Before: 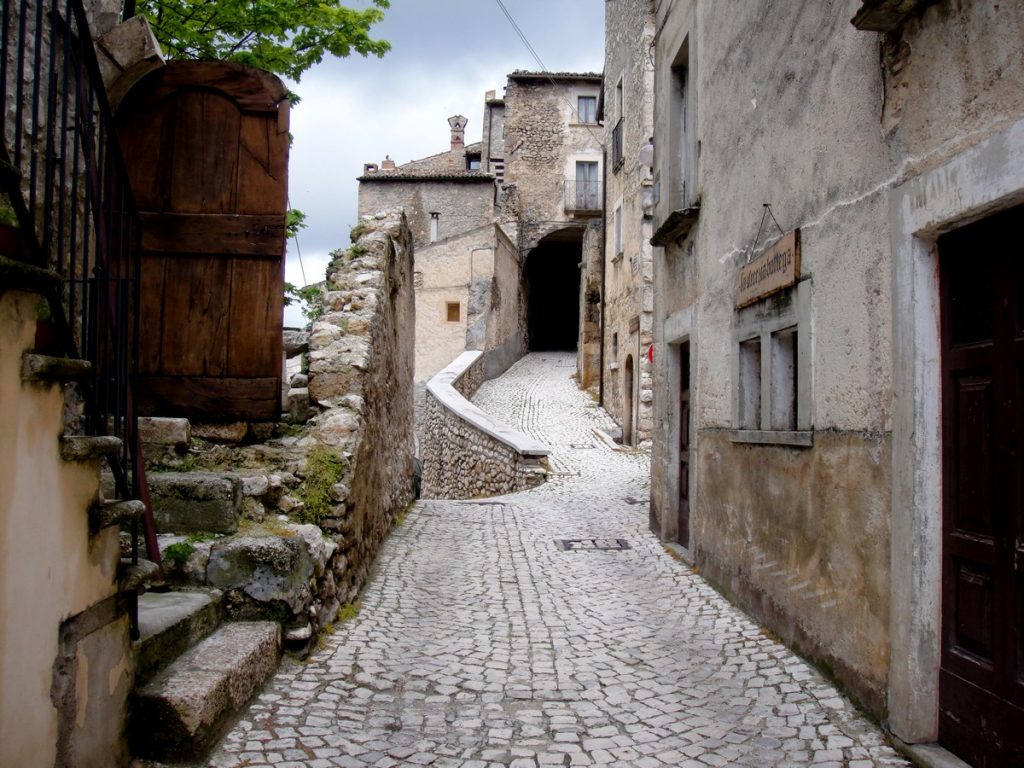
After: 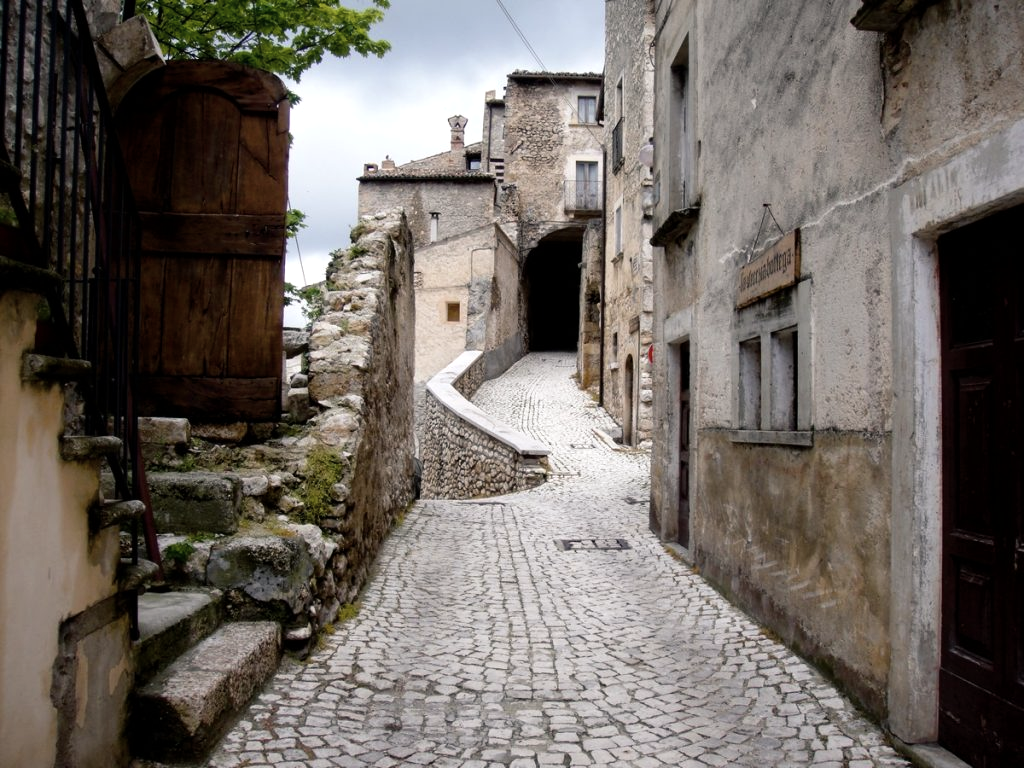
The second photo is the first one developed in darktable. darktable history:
contrast brightness saturation: contrast 0.096, saturation -0.3
color balance rgb: shadows lift › chroma 3.024%, shadows lift › hue 241.18°, power › chroma 0.682%, power › hue 60°, highlights gain › chroma 0.182%, highlights gain › hue 330.06°, perceptual saturation grading › global saturation 25.777%, contrast 4.859%
